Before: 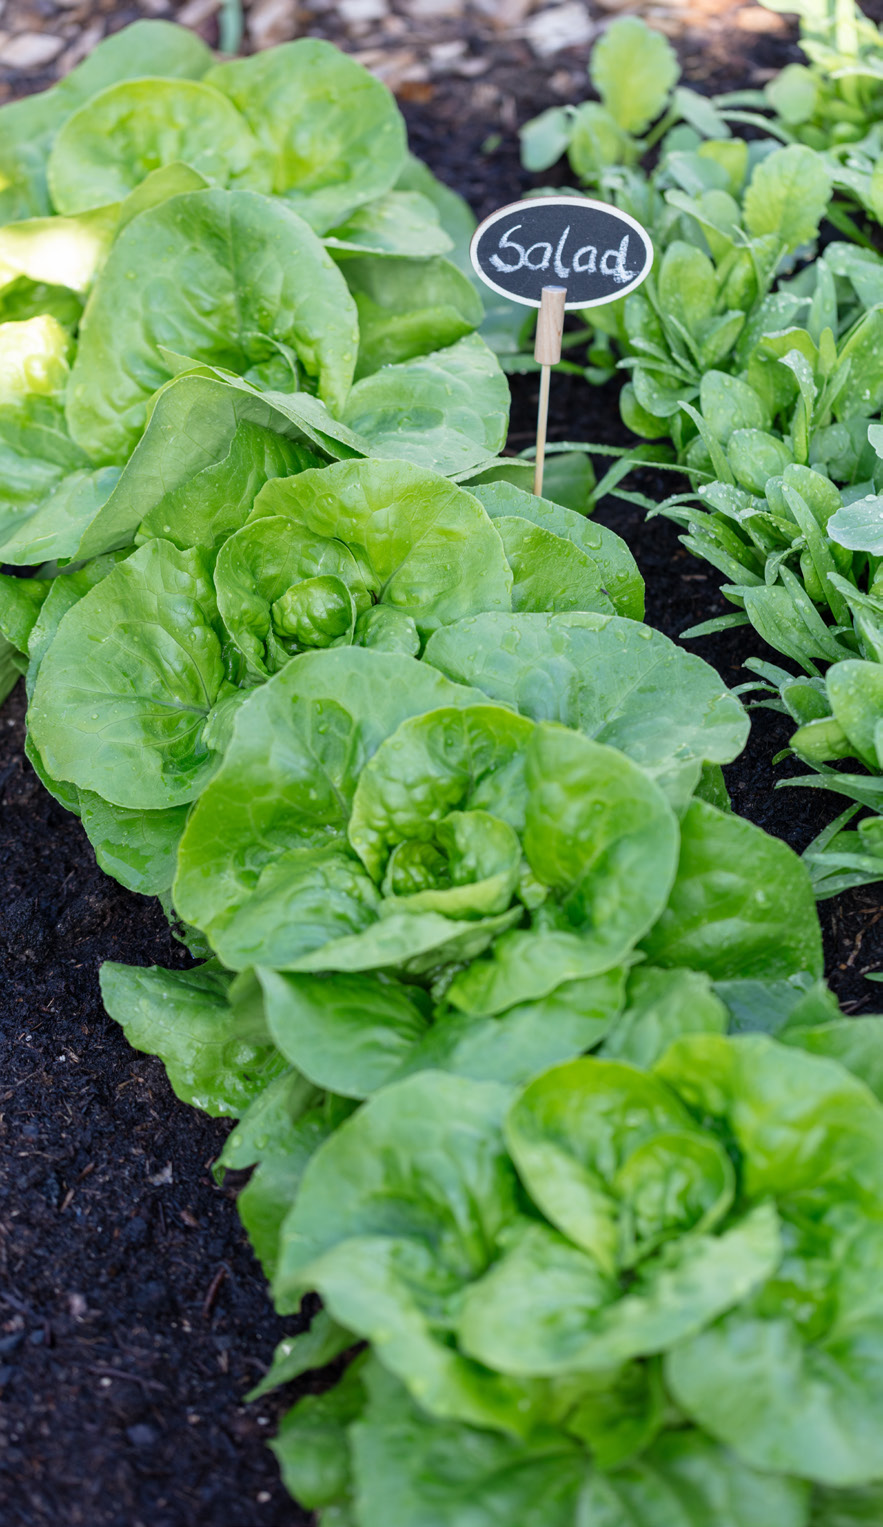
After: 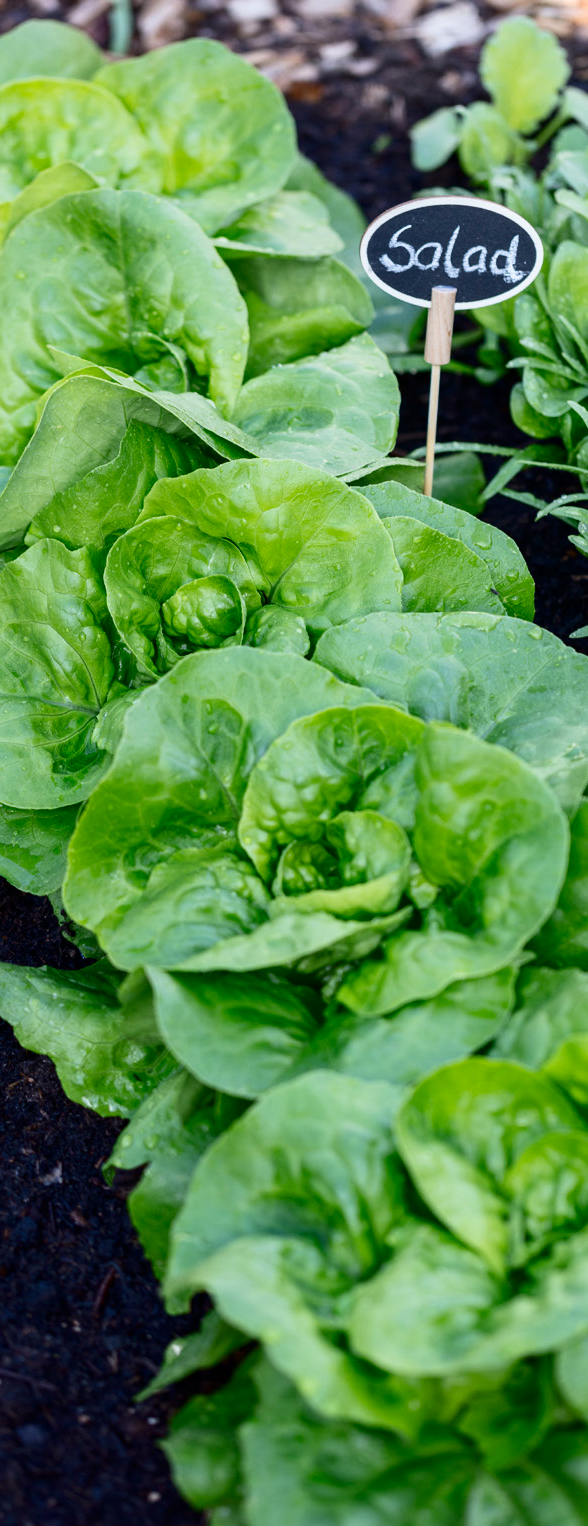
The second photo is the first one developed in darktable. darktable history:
crop and rotate: left 12.673%, right 20.66%
contrast brightness saturation: contrast 0.2, brightness -0.11, saturation 0.1
